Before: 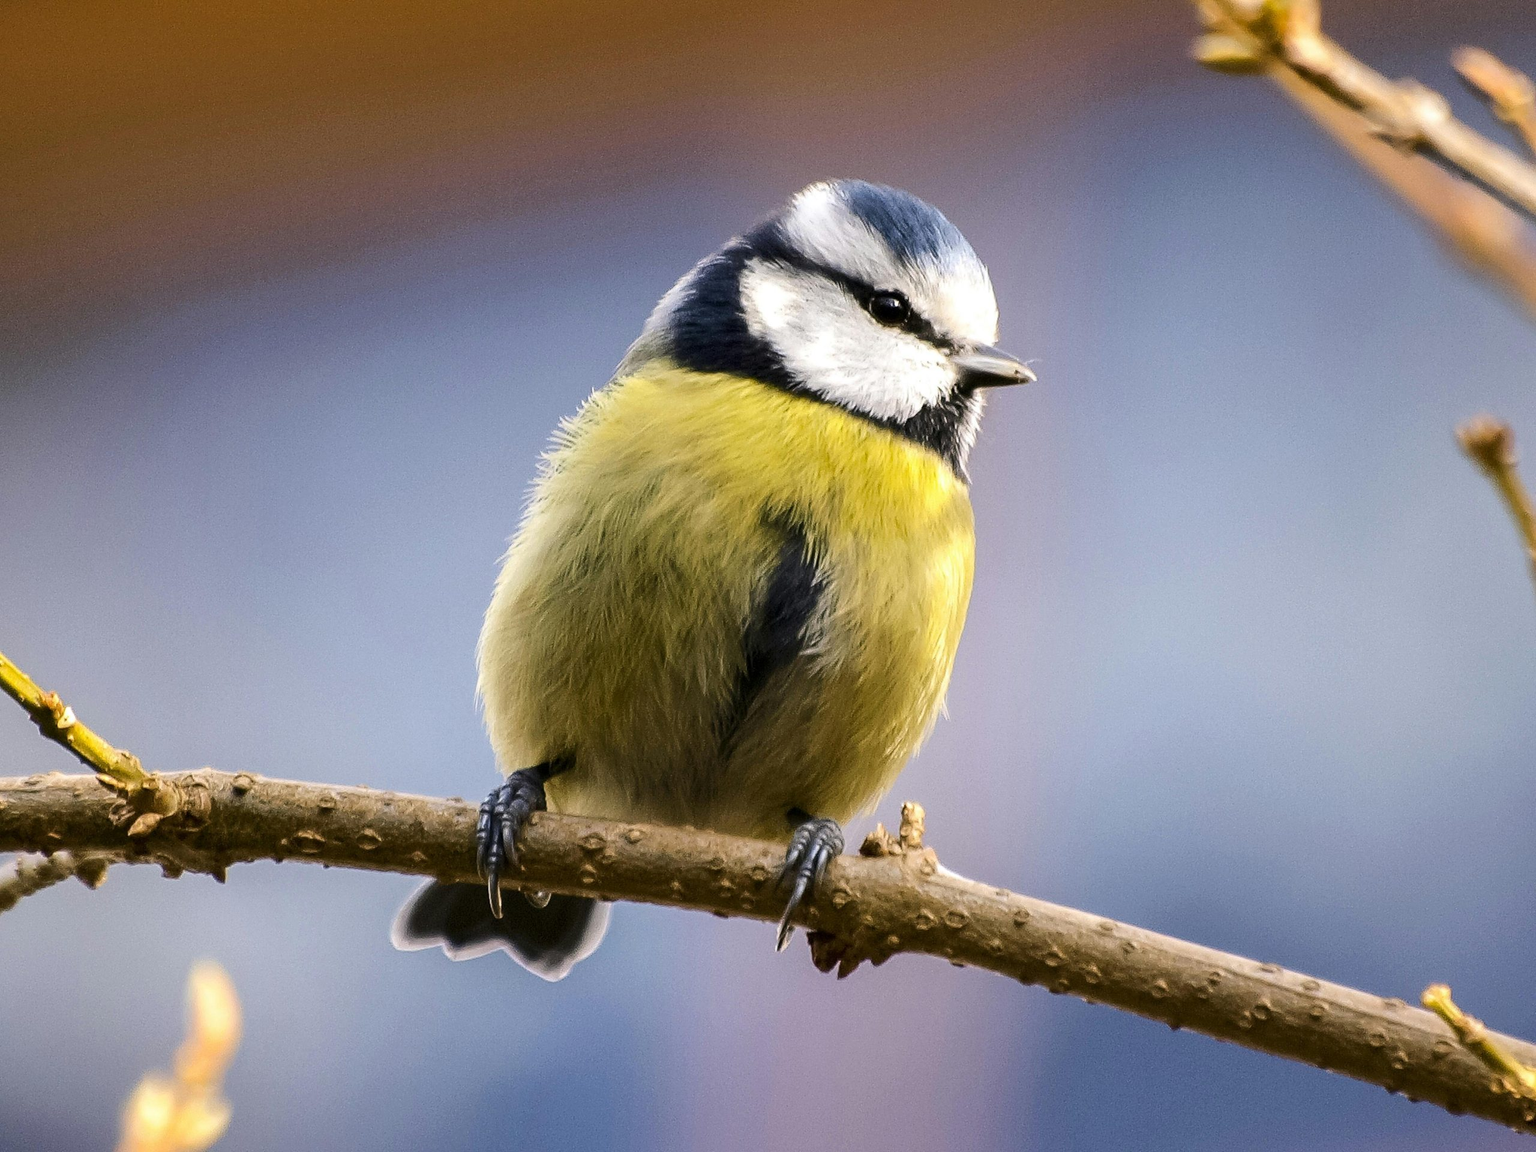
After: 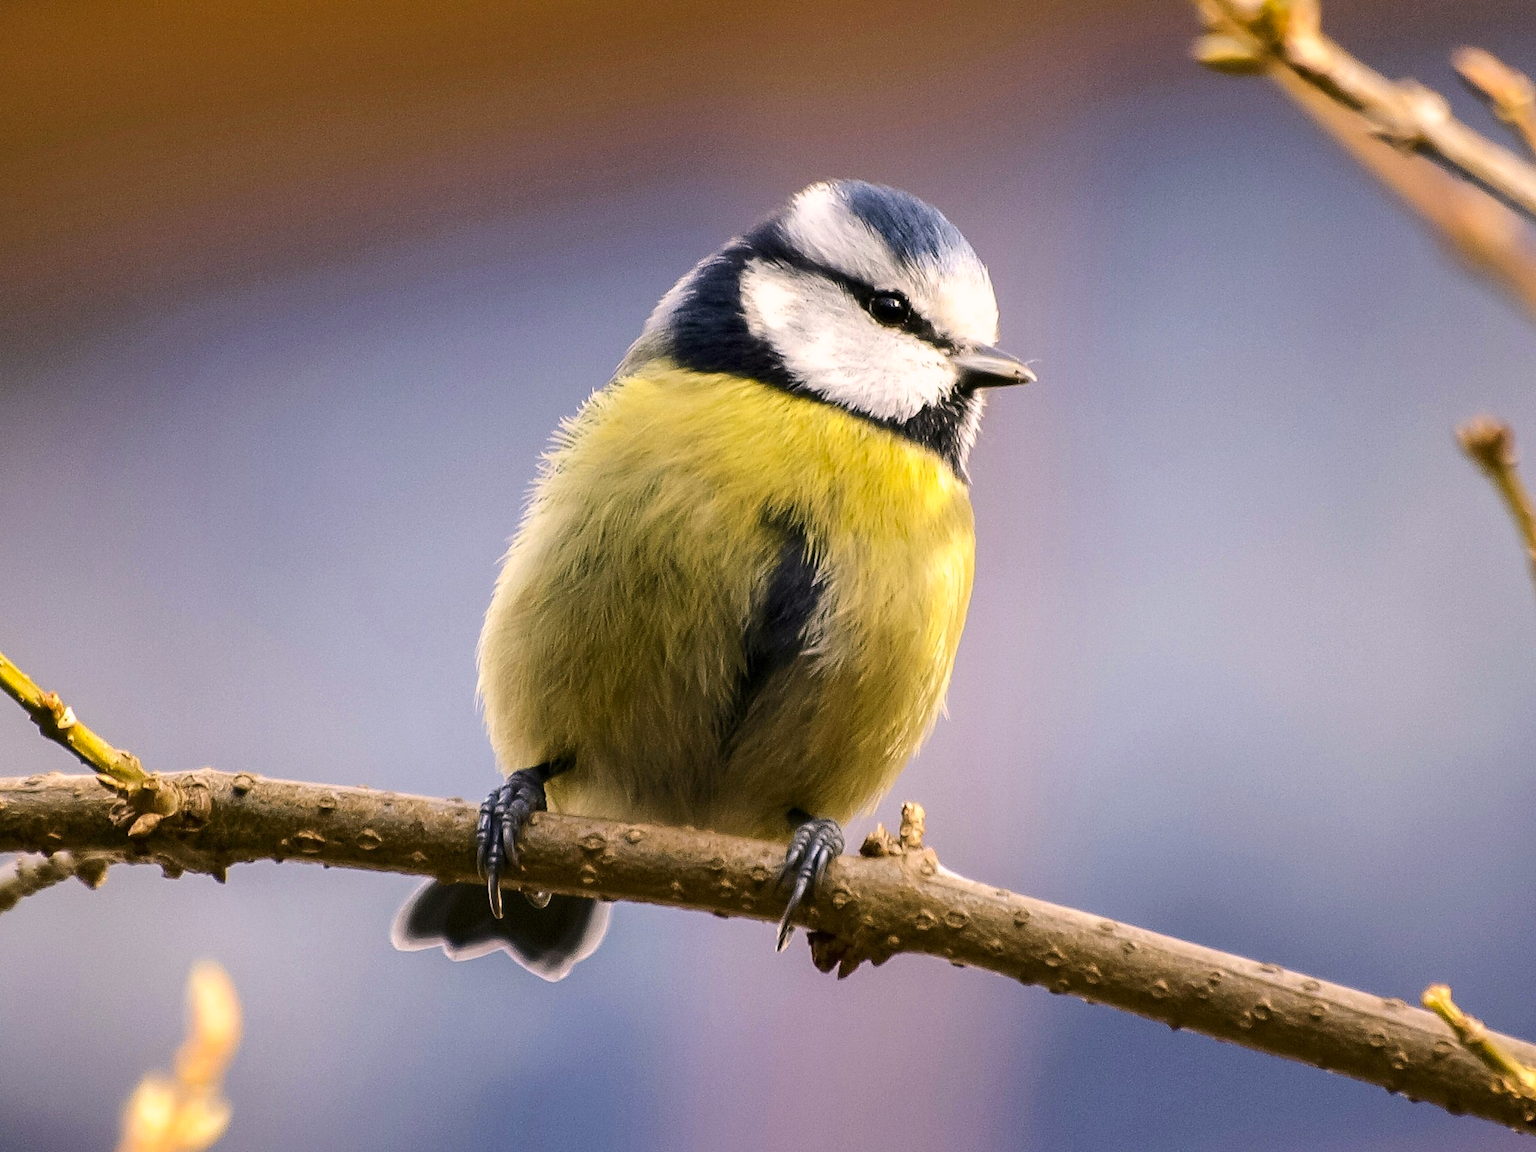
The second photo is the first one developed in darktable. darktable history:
color correction: highlights a* 5.98, highlights b* 4.83
